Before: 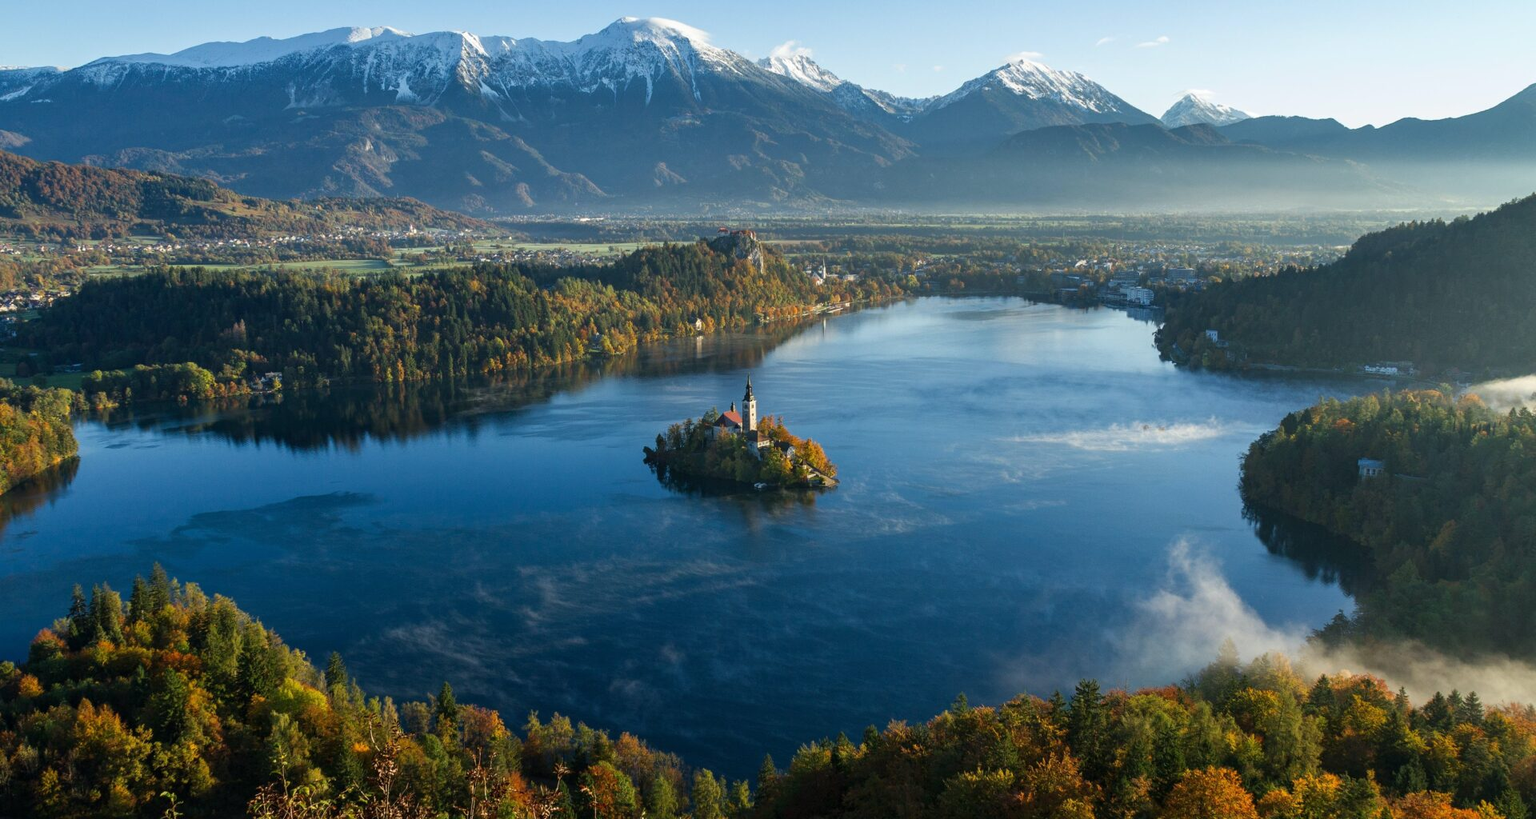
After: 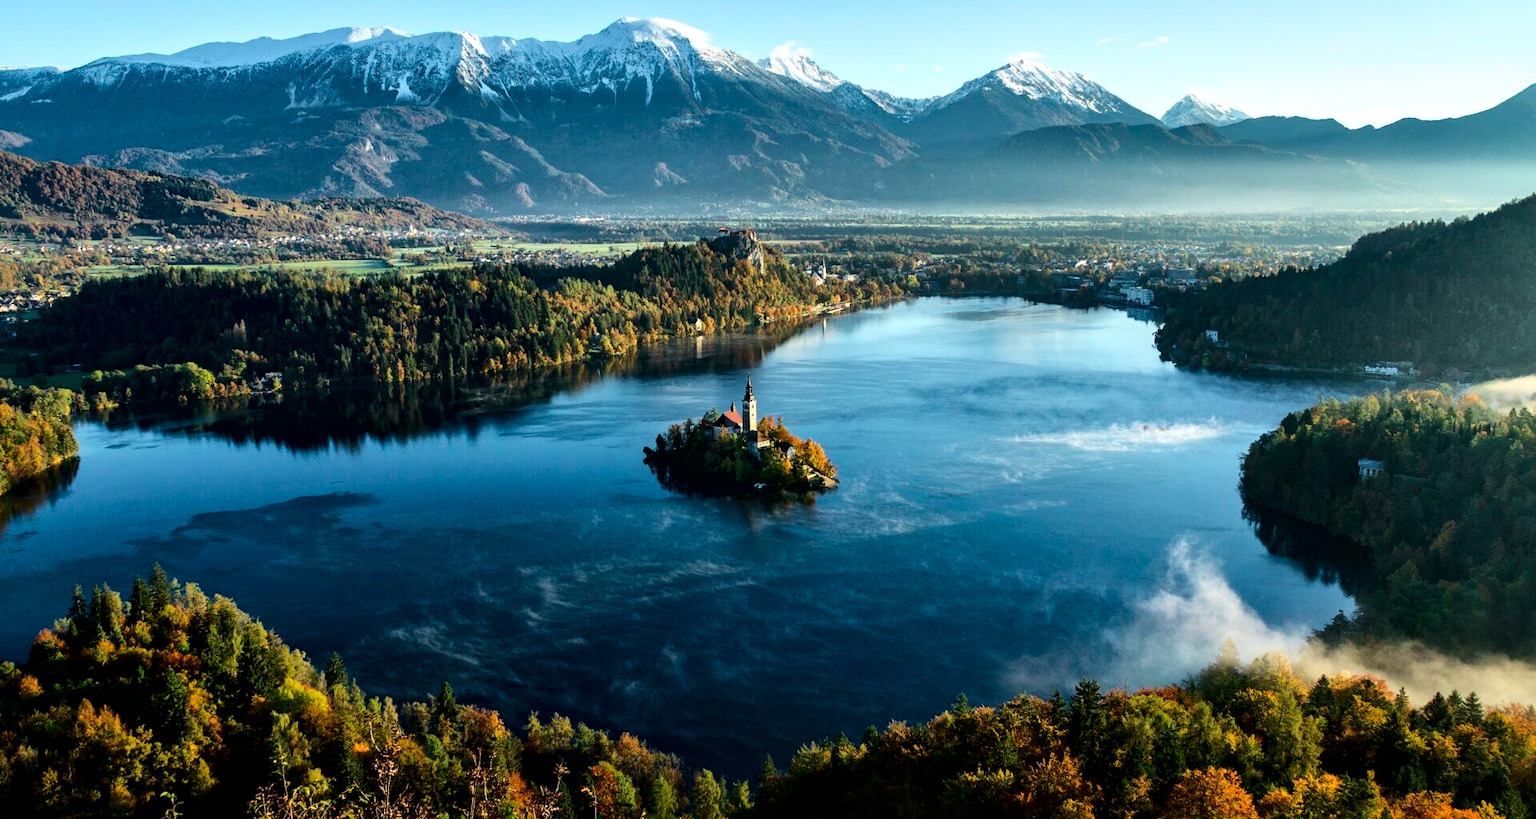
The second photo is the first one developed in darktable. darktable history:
local contrast: mode bilateral grid, contrast 25, coarseness 60, detail 151%, midtone range 0.2
tone curve: curves: ch0 [(0, 0.023) (0.132, 0.075) (0.256, 0.2) (0.454, 0.495) (0.708, 0.78) (0.844, 0.896) (1, 0.98)]; ch1 [(0, 0) (0.37, 0.308) (0.478, 0.46) (0.499, 0.5) (0.513, 0.508) (0.526, 0.533) (0.59, 0.612) (0.764, 0.804) (1, 1)]; ch2 [(0, 0) (0.312, 0.313) (0.461, 0.454) (0.48, 0.477) (0.503, 0.5) (0.526, 0.54) (0.564, 0.595) (0.631, 0.676) (0.713, 0.767) (0.985, 0.966)], color space Lab, independent channels
levels: levels [0.026, 0.507, 0.987]
